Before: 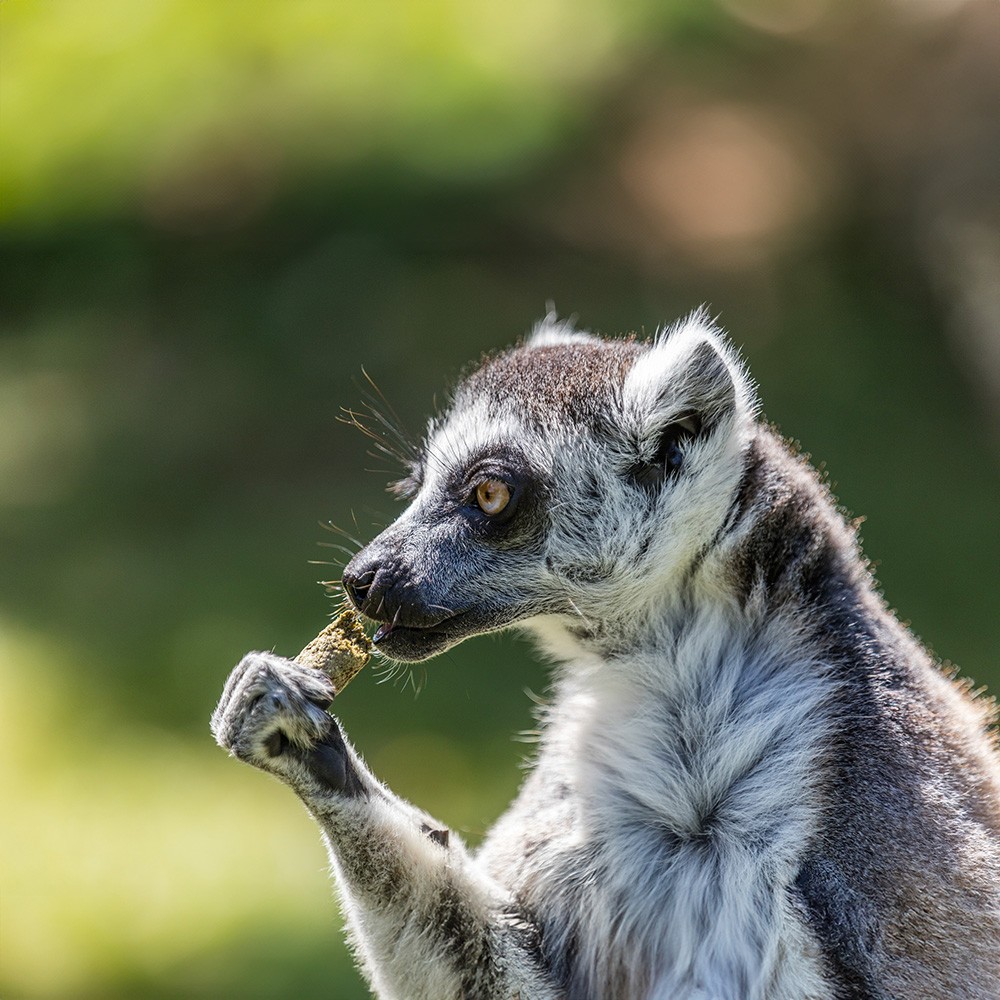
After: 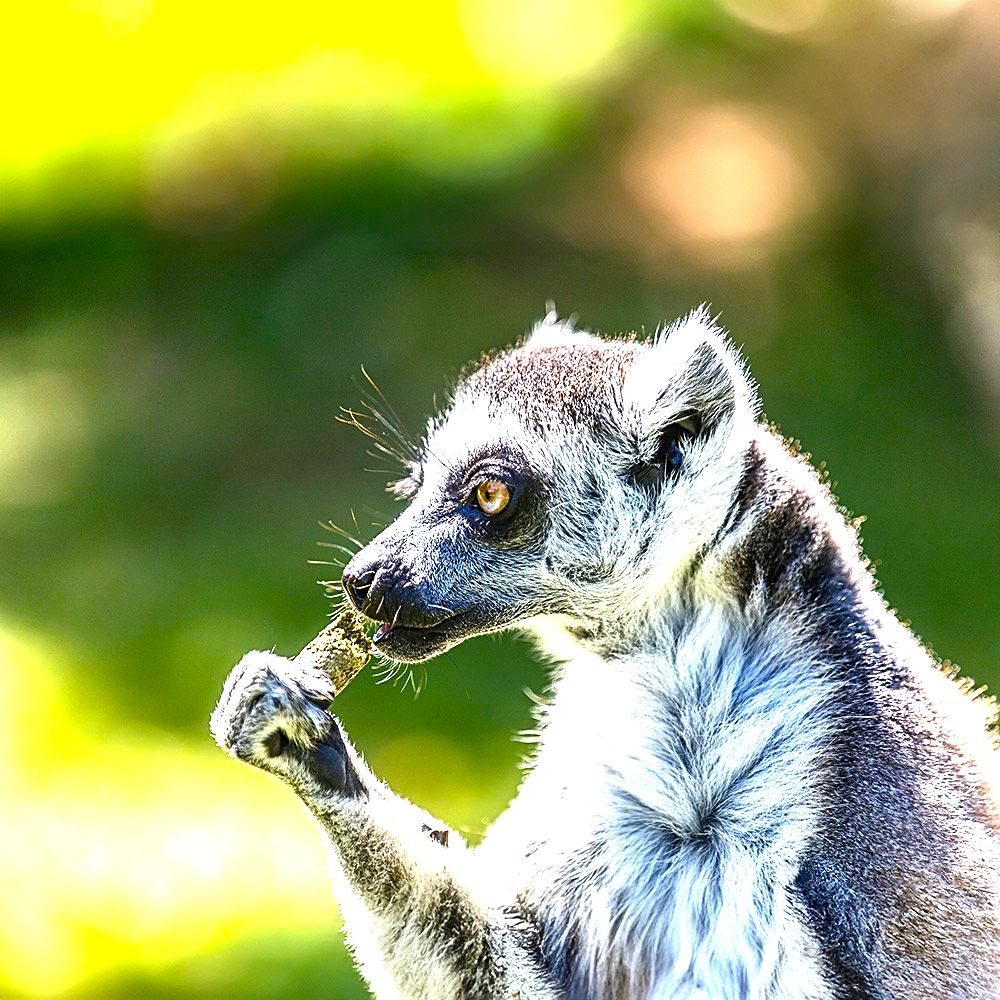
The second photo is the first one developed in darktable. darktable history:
sharpen: on, module defaults
exposure: black level correction 0, exposure 1.2 EV, compensate exposure bias true, compensate highlight preservation false
color balance rgb: shadows lift › chroma 2.047%, shadows lift › hue 247.1°, perceptual saturation grading › global saturation 35.071%, perceptual saturation grading › highlights -25.765%, perceptual saturation grading › shadows 49.471%, perceptual brilliance grading › global brilliance 14.282%, perceptual brilliance grading › shadows -34.896%, global vibrance 27.557%
